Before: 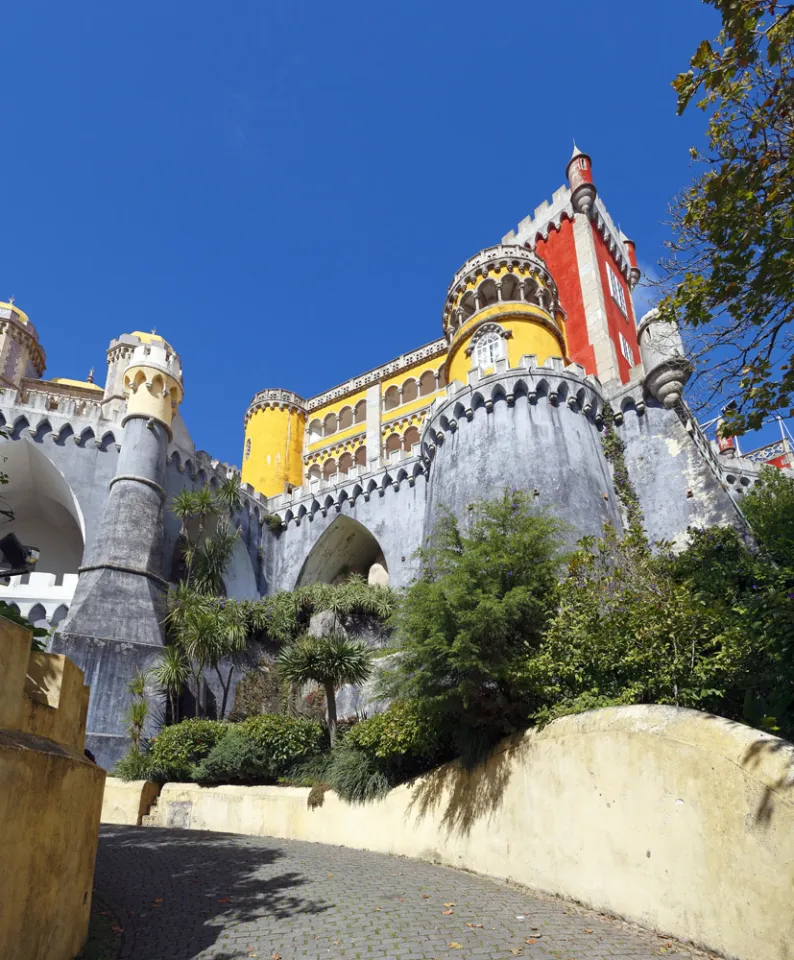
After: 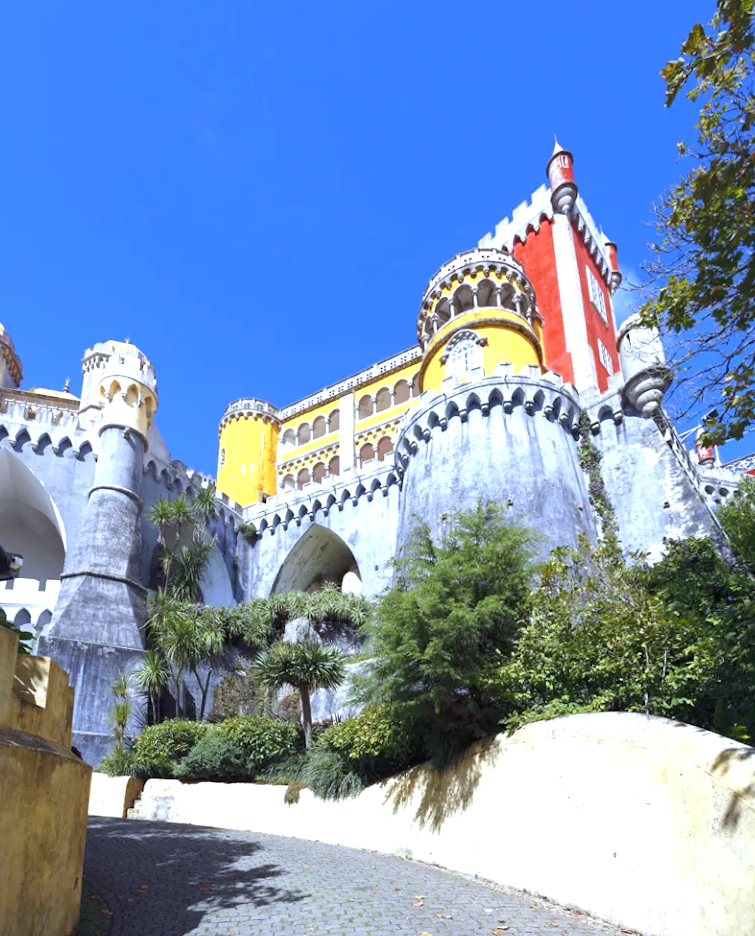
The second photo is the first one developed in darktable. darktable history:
white balance: red 0.948, green 1.02, blue 1.176
rotate and perspective: rotation 0.074°, lens shift (vertical) 0.096, lens shift (horizontal) -0.041, crop left 0.043, crop right 0.952, crop top 0.024, crop bottom 0.979
exposure: black level correction 0, exposure 0.7 EV, compensate exposure bias true, compensate highlight preservation false
